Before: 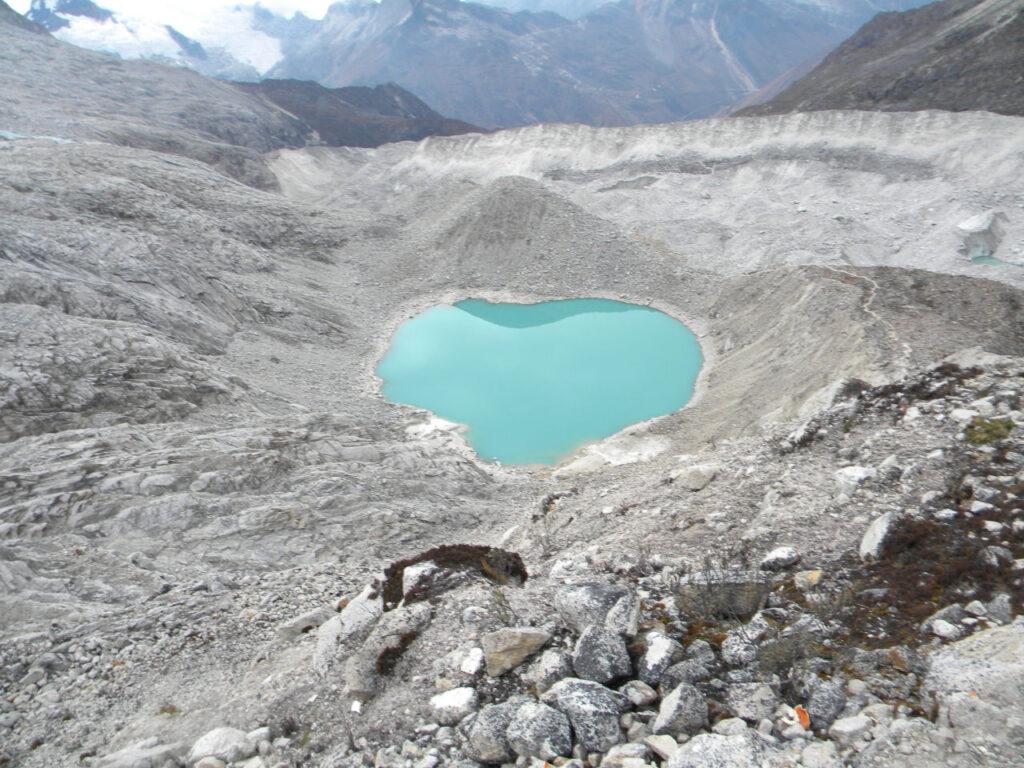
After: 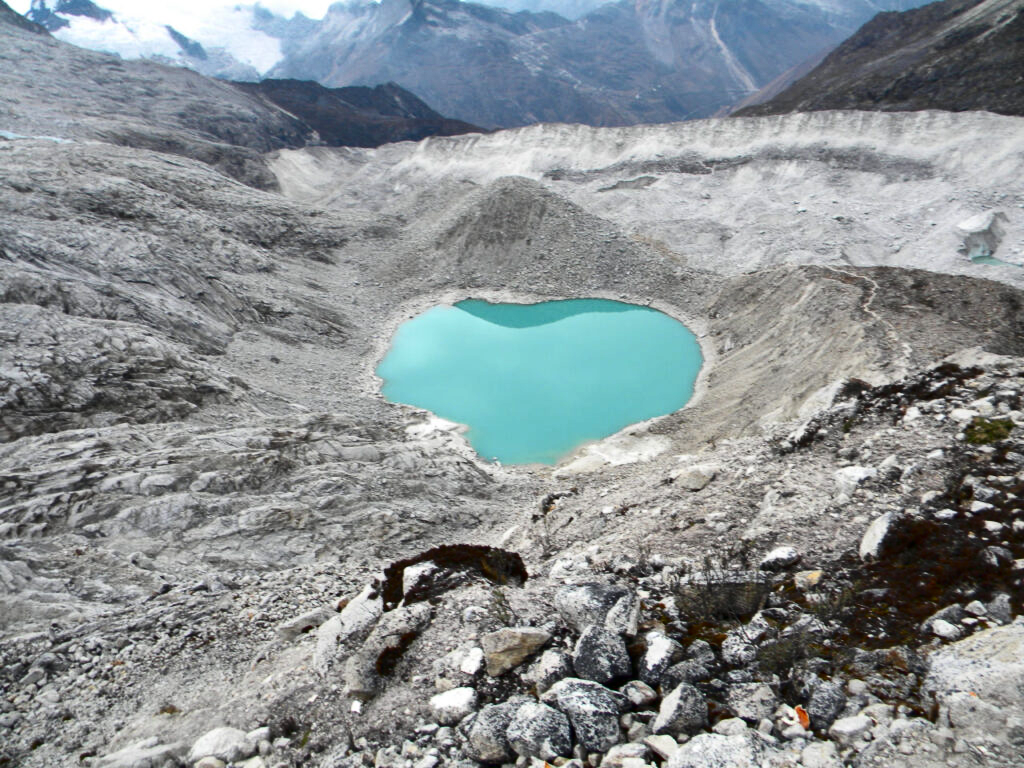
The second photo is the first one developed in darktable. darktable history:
contrast brightness saturation: contrast 0.24, brightness -0.24, saturation 0.14
shadows and highlights: low approximation 0.01, soften with gaussian
